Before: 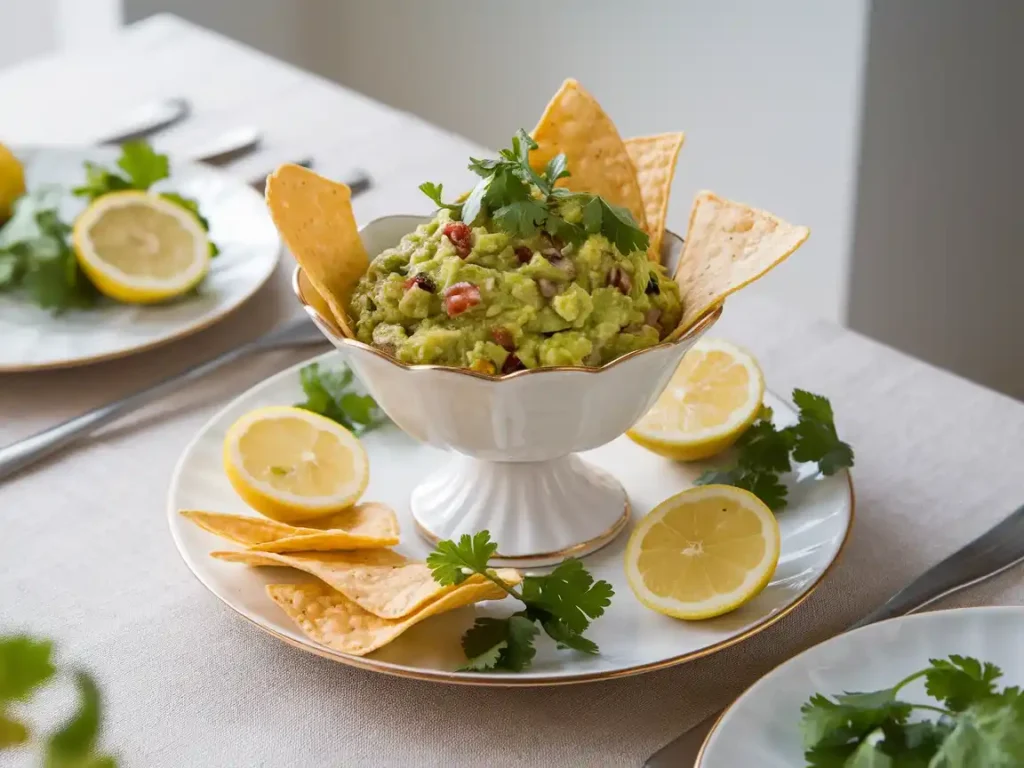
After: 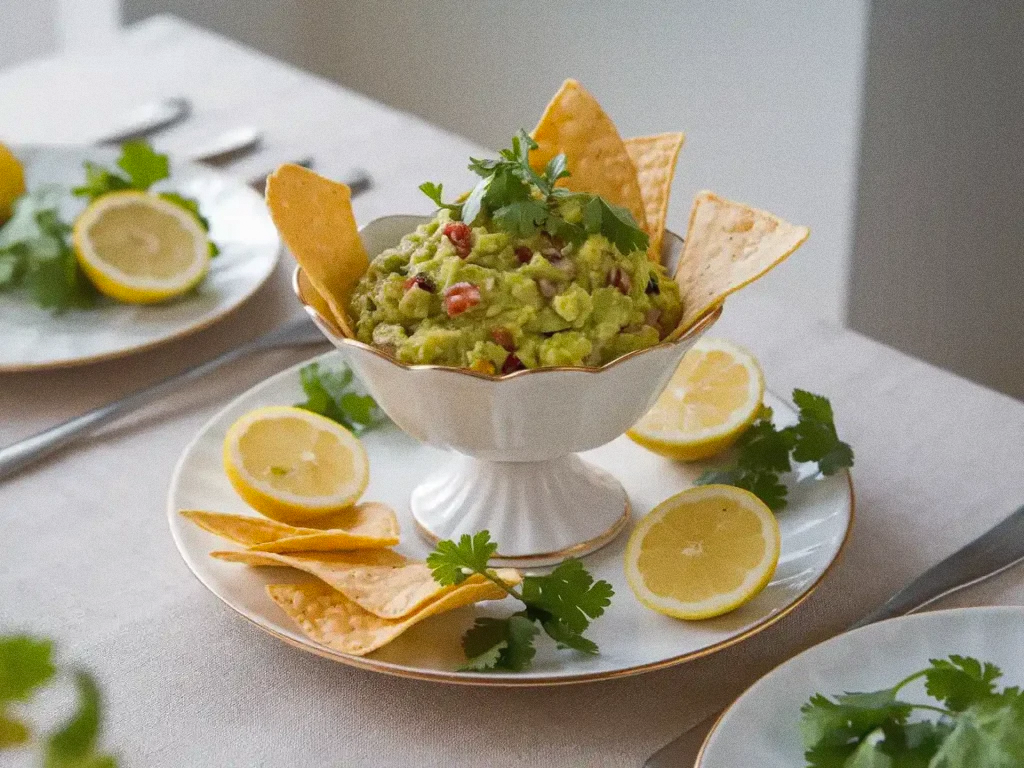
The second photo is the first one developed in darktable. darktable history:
shadows and highlights: on, module defaults
grain: coarseness 3.21 ISO
exposure: compensate highlight preservation false
